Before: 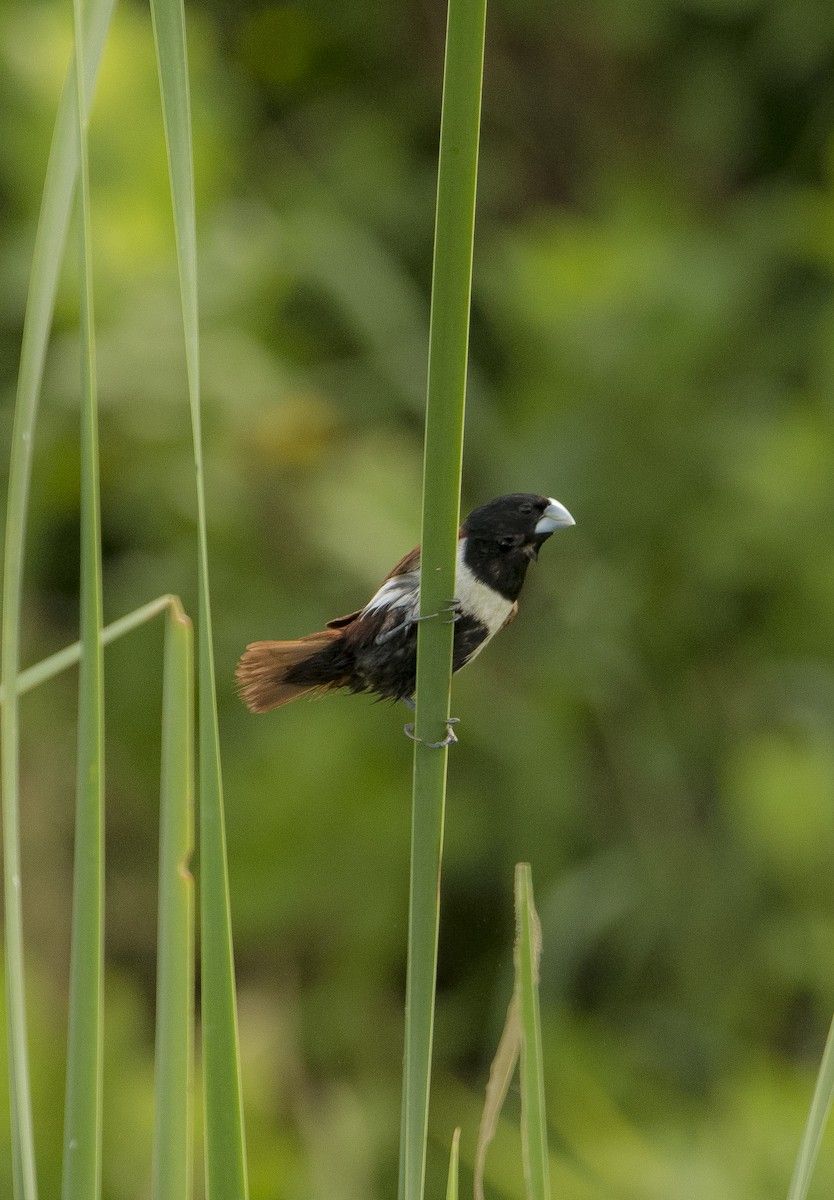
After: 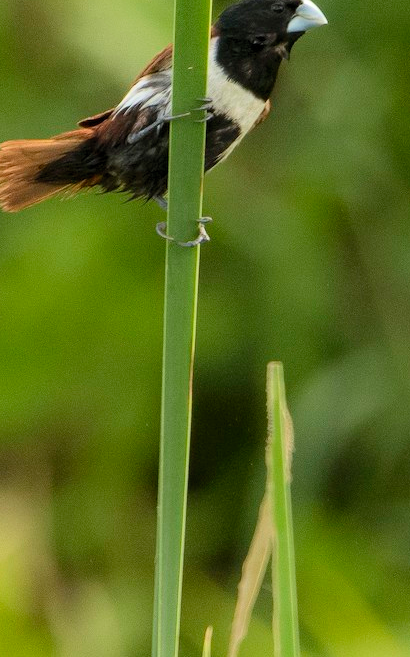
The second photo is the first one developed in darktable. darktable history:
crop: left 29.773%, top 41.761%, right 21.031%, bottom 3.486%
contrast brightness saturation: contrast 0.201, brightness 0.157, saturation 0.218
